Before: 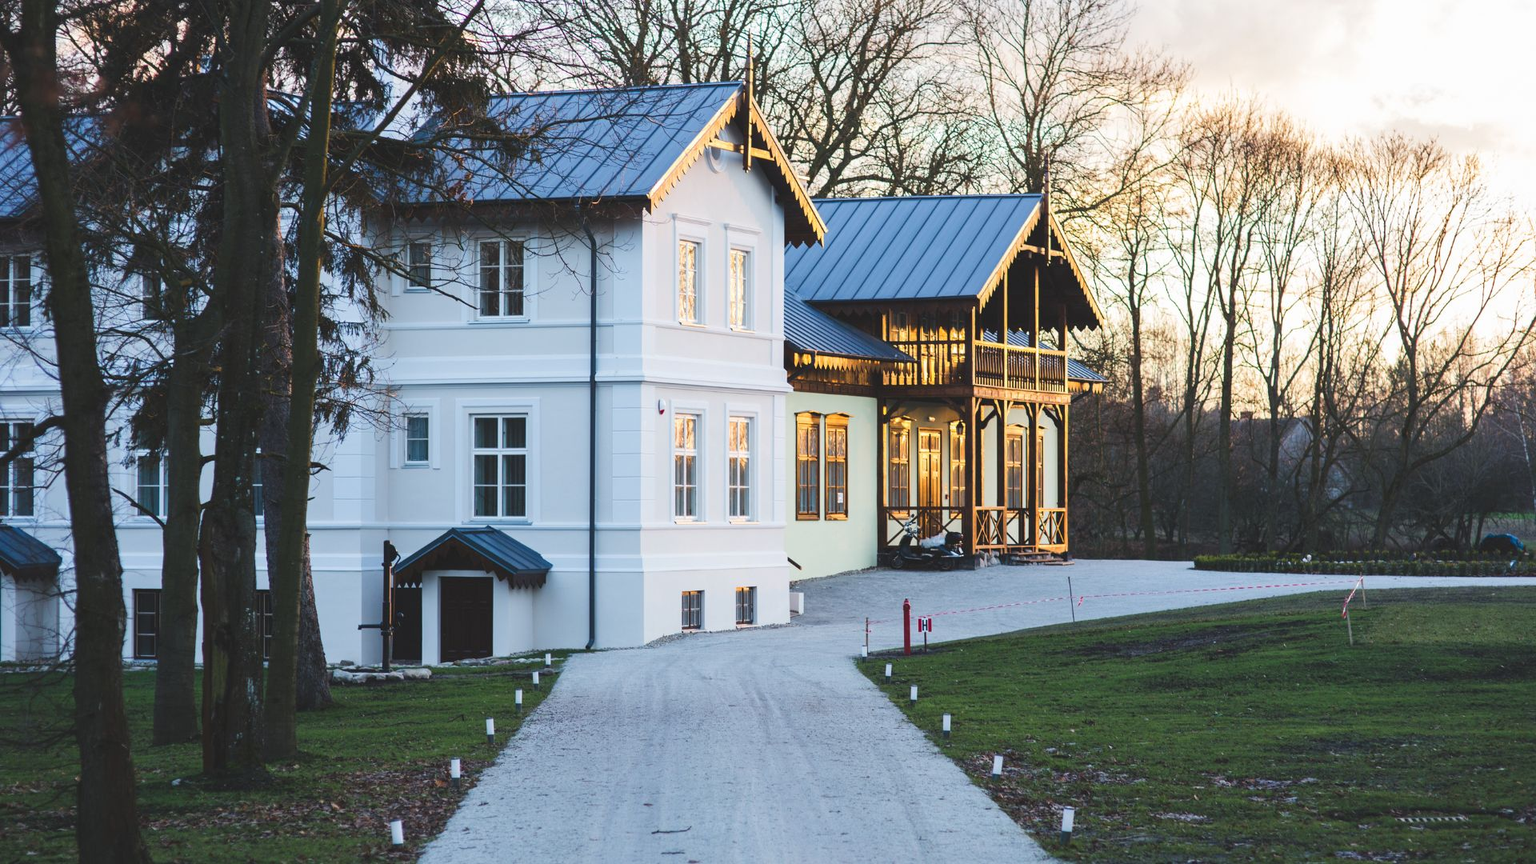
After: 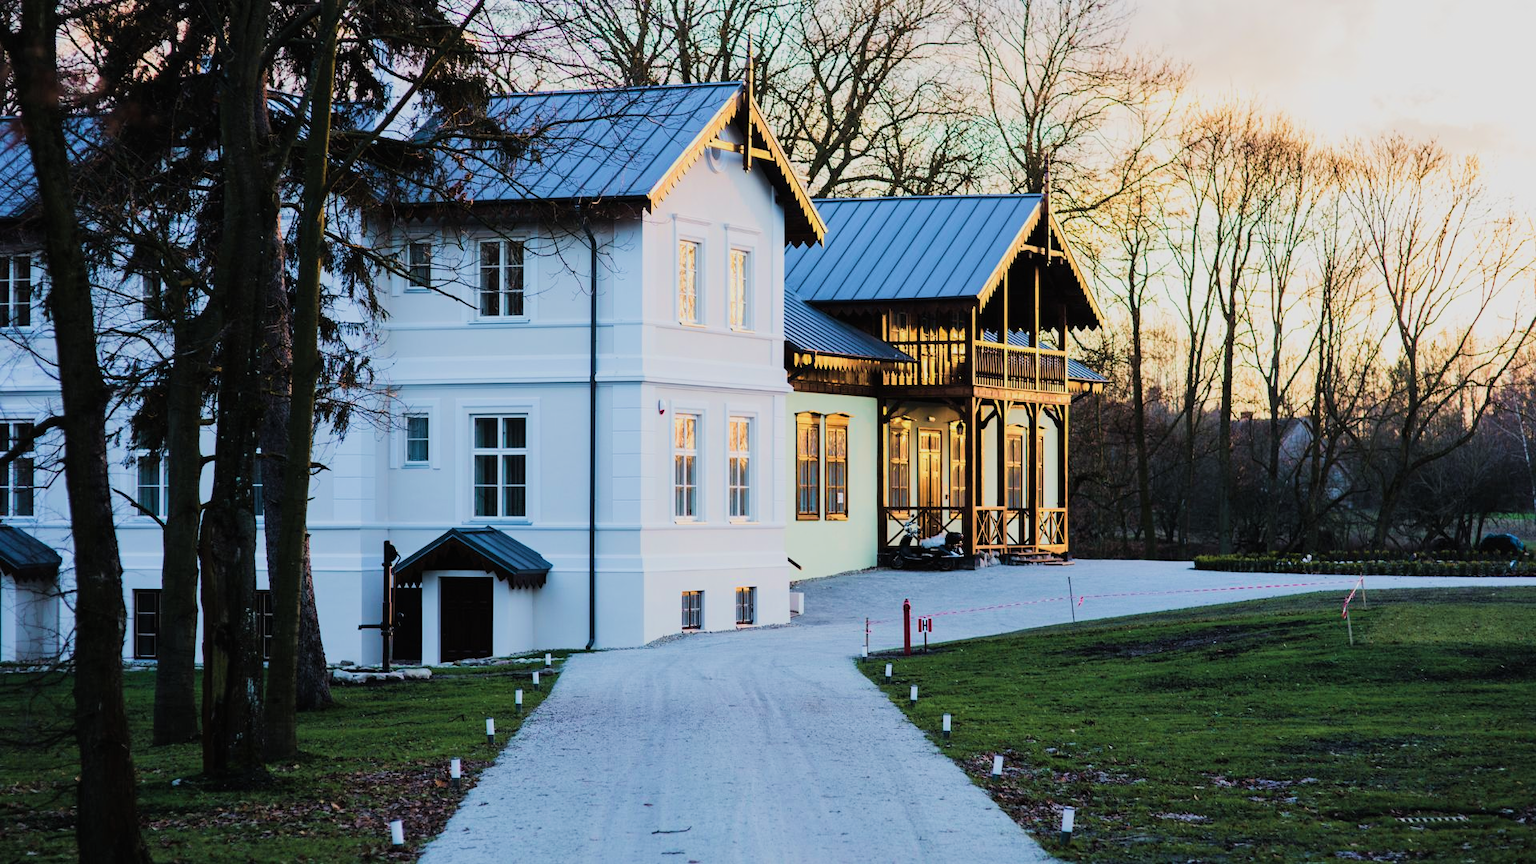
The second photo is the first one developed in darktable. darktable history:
filmic rgb: black relative exposure -5 EV, hardness 2.88, contrast 1.2, highlights saturation mix -30%
velvia: strength 56%
